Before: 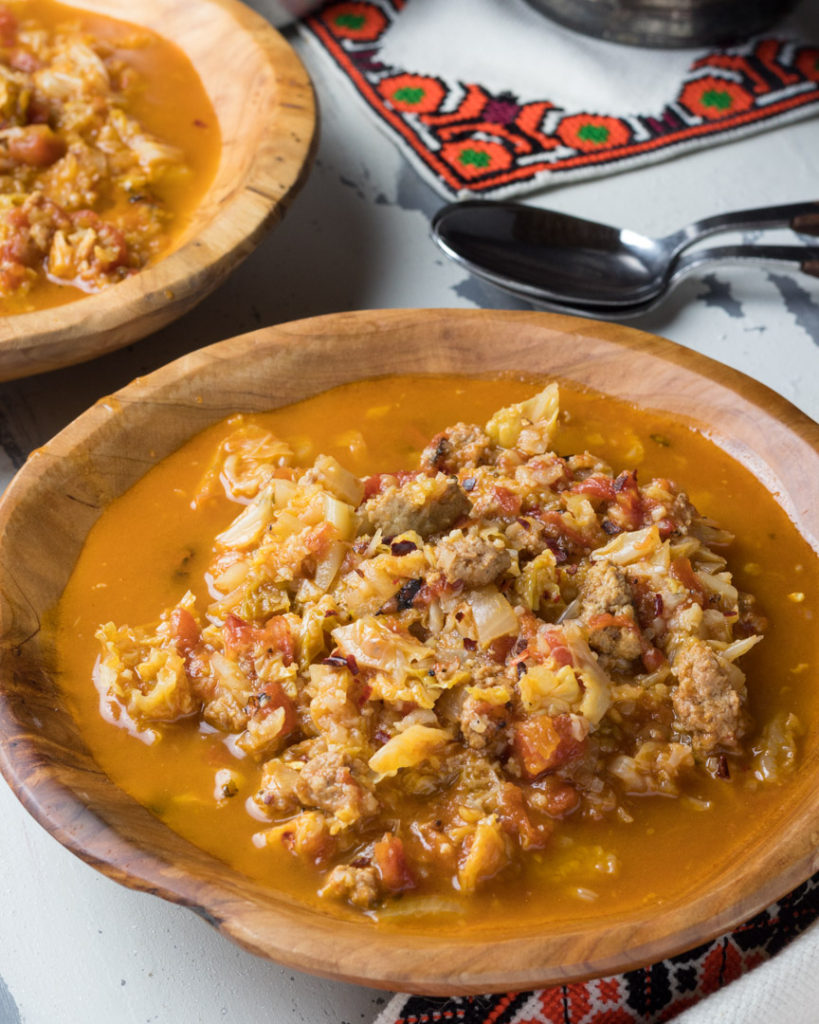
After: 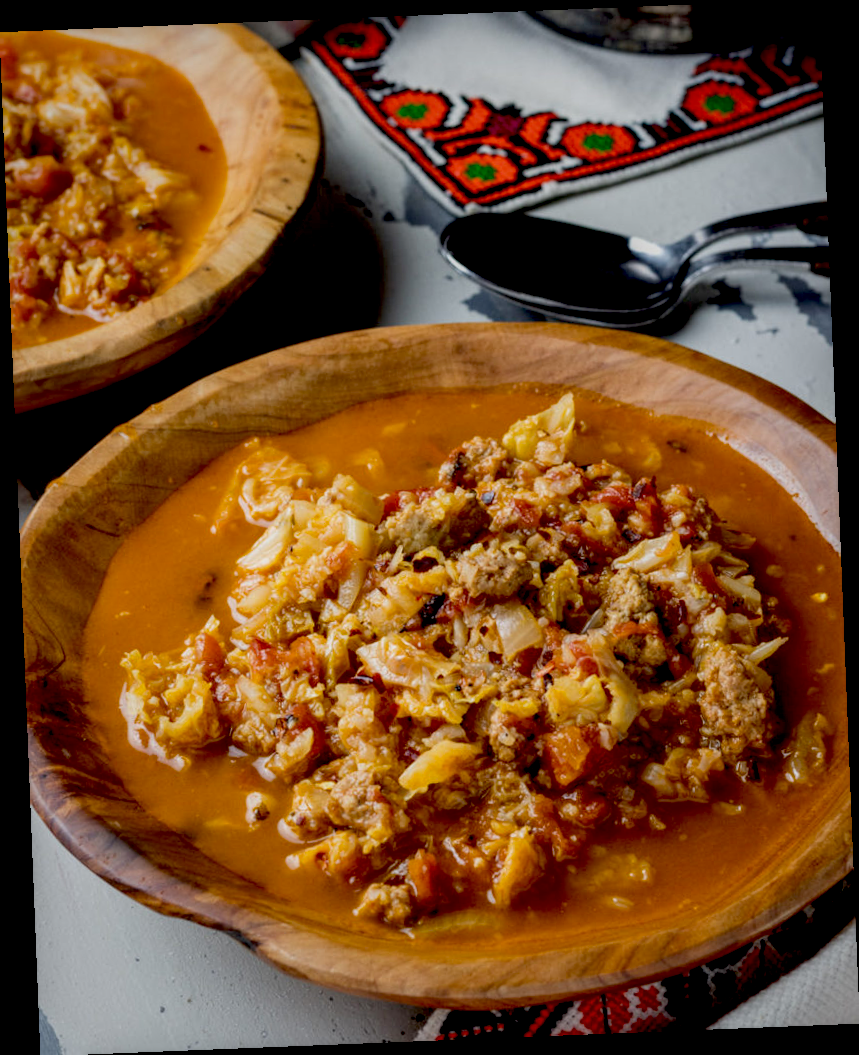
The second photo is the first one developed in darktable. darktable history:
local contrast: on, module defaults
rotate and perspective: rotation -2.29°, automatic cropping off
exposure: black level correction 0.046, exposure -0.228 EV, compensate highlight preservation false
